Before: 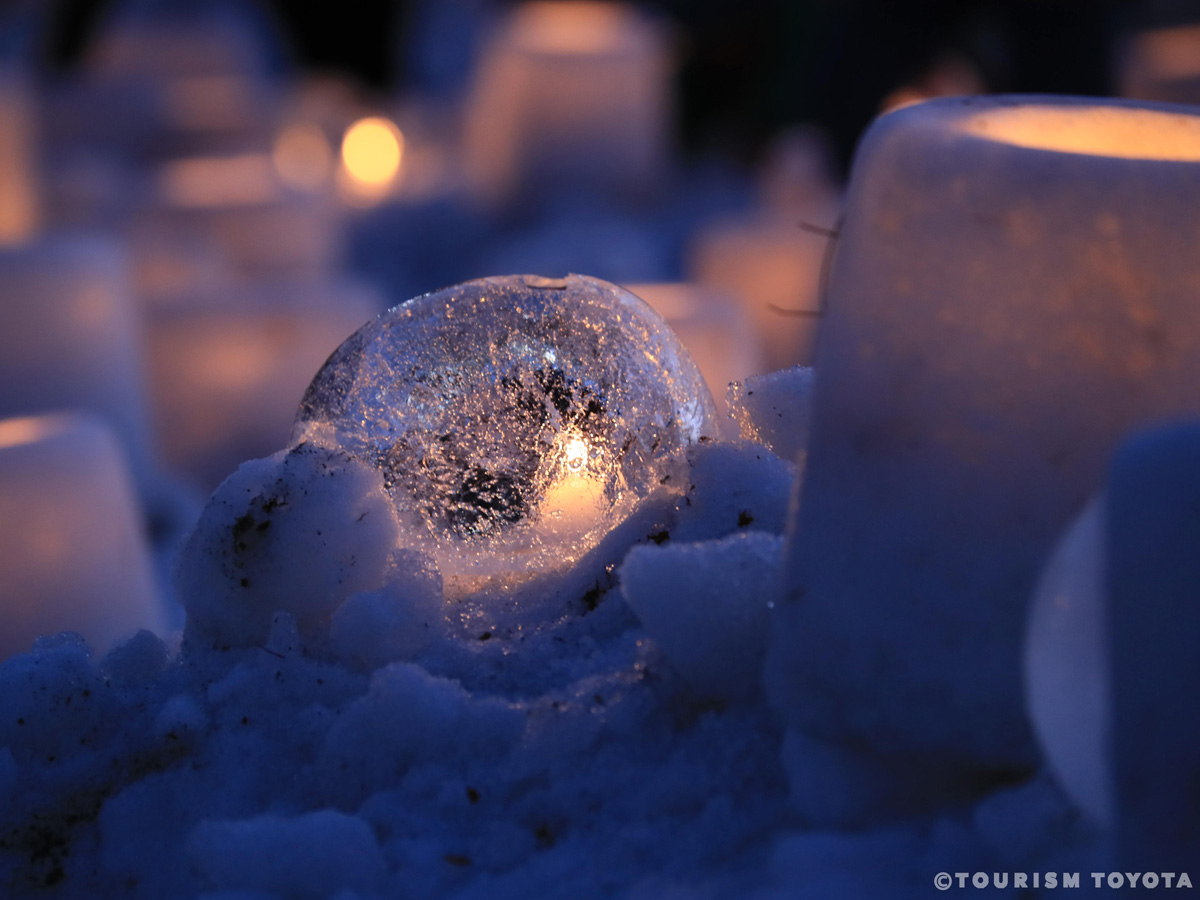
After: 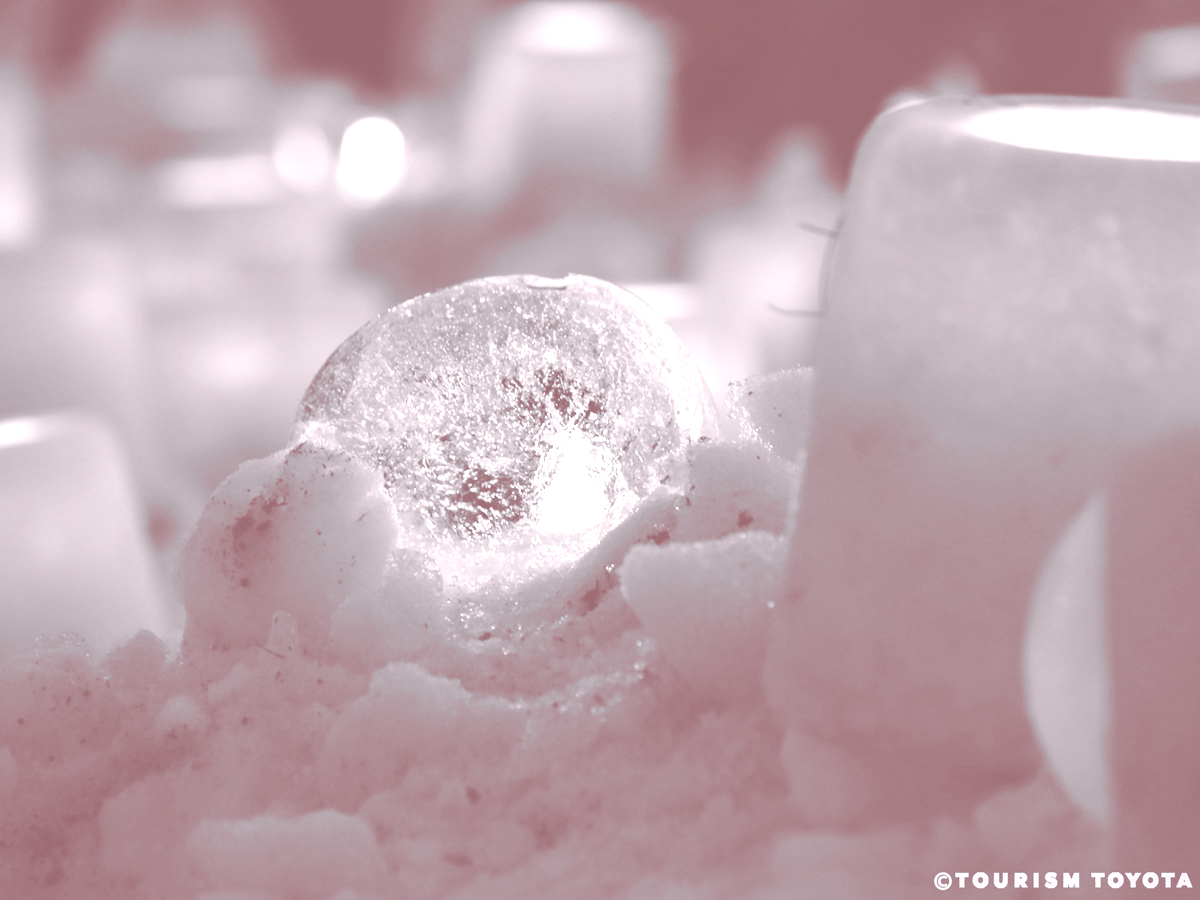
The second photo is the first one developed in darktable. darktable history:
split-toning: highlights › hue 187.2°, highlights › saturation 0.83, balance -68.05, compress 56.43%
colorize: hue 25.2°, saturation 83%, source mix 82%, lightness 79%, version 1
